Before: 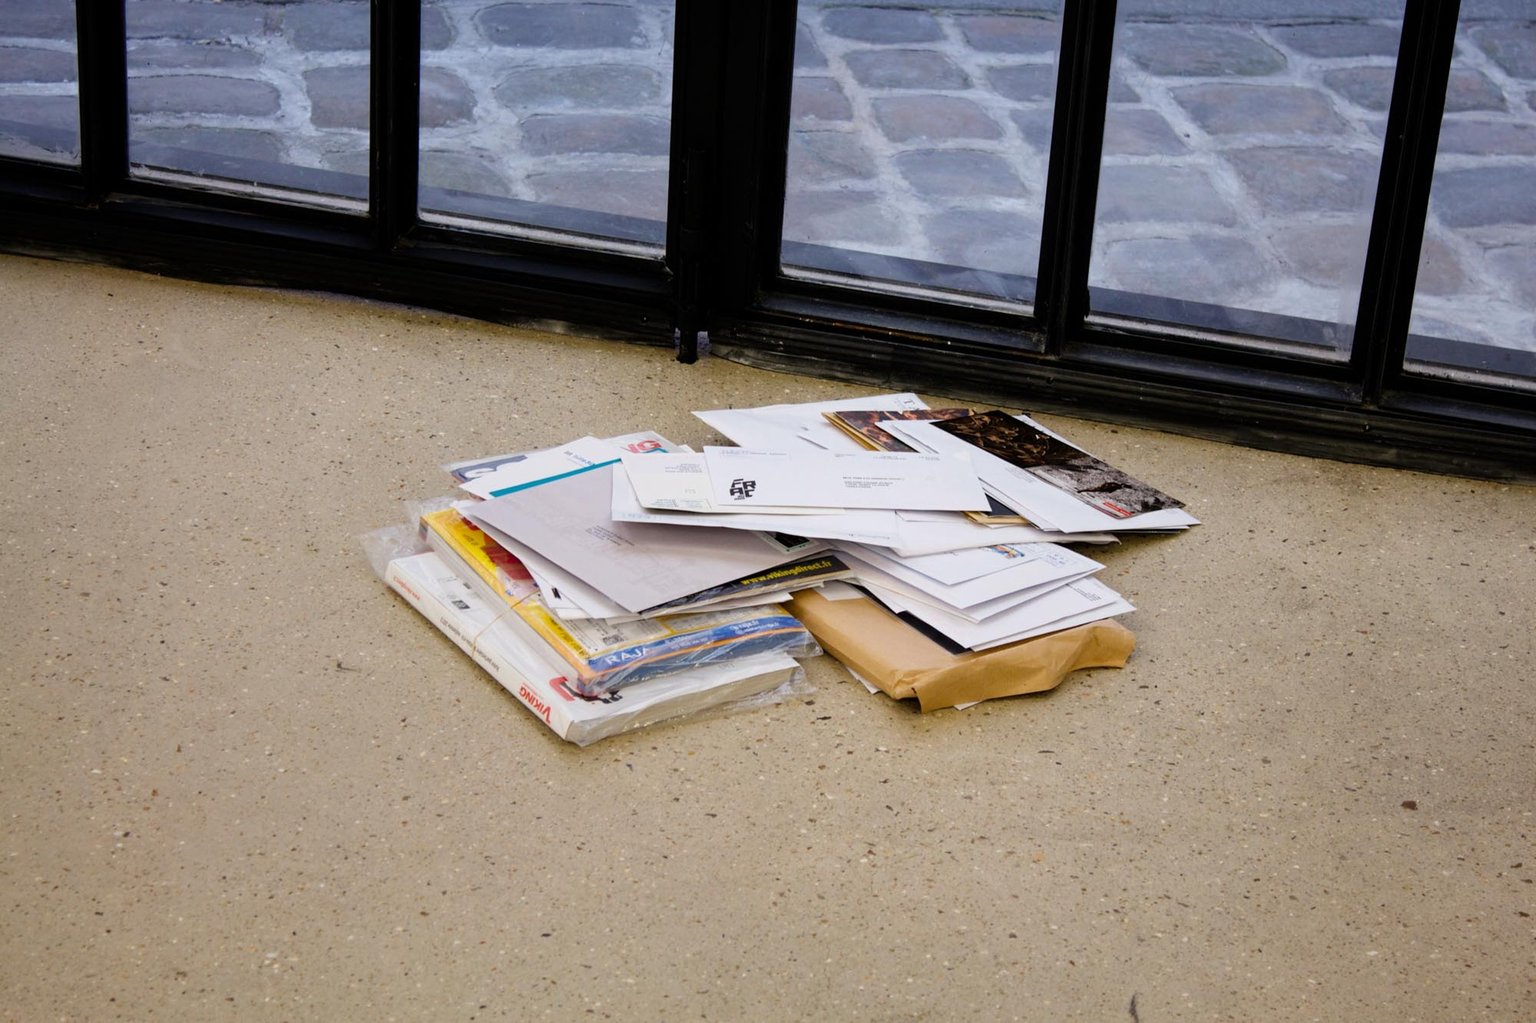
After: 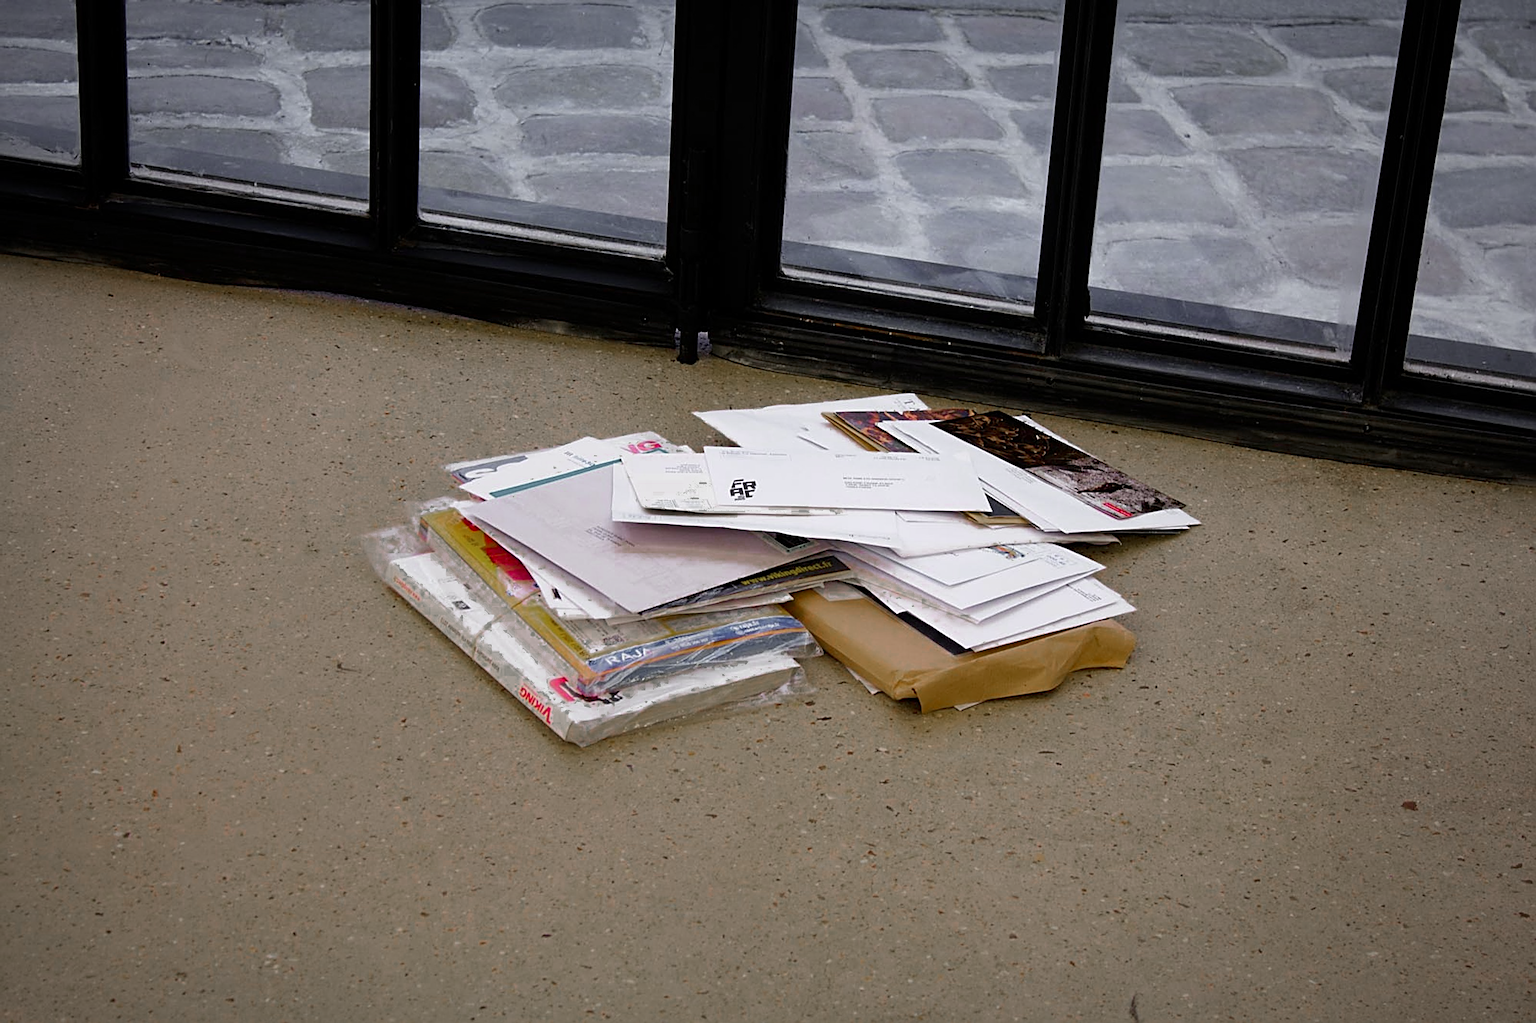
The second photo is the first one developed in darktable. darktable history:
color zones: curves: ch0 [(0, 0.48) (0.209, 0.398) (0.305, 0.332) (0.429, 0.493) (0.571, 0.5) (0.714, 0.5) (0.857, 0.5) (1, 0.48)]; ch1 [(0, 0.736) (0.143, 0.625) (0.225, 0.371) (0.429, 0.256) (0.571, 0.241) (0.714, 0.213) (0.857, 0.48) (1, 0.736)]; ch2 [(0, 0.448) (0.143, 0.498) (0.286, 0.5) (0.429, 0.5) (0.571, 0.5) (0.714, 0.5) (0.857, 0.5) (1, 0.448)], process mode strong
tone equalizer: mask exposure compensation -0.513 EV
vignetting: fall-off radius 99.8%, center (-0.034, 0.142), width/height ratio 1.337
sharpen: radius 2.987, amount 0.773
